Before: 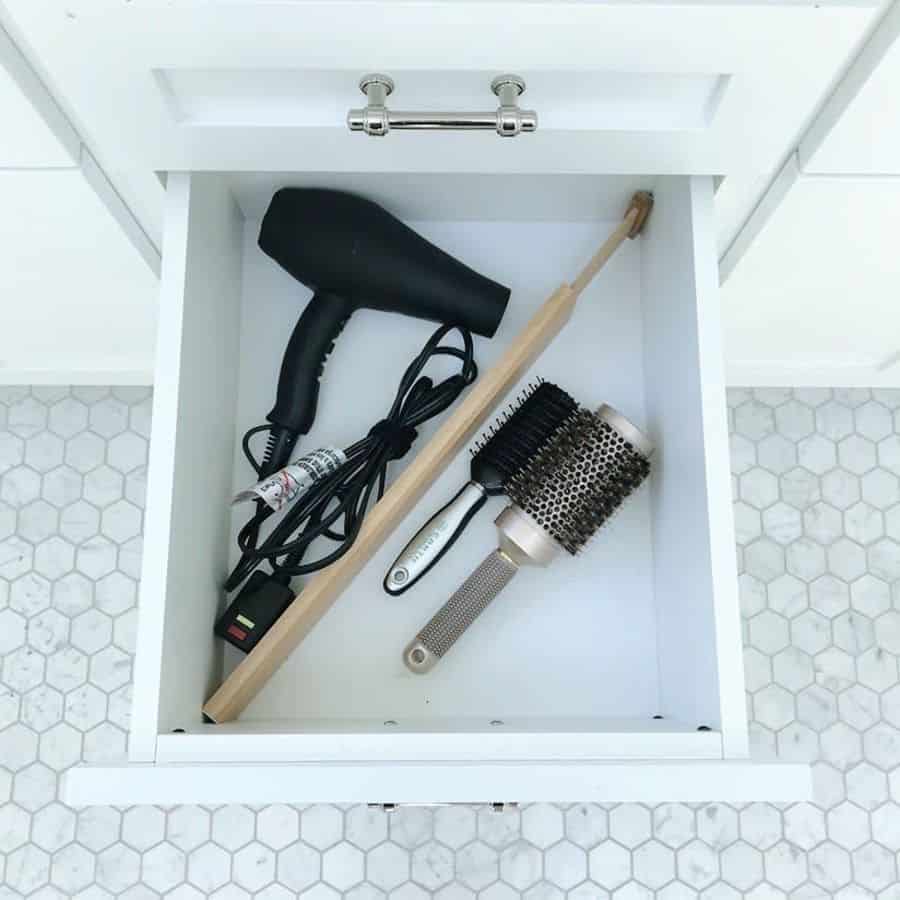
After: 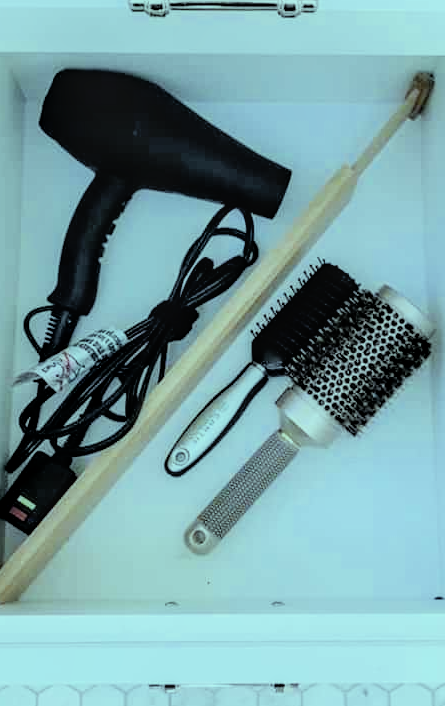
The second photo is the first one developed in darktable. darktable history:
color balance: mode lift, gamma, gain (sRGB), lift [0.997, 0.979, 1.021, 1.011], gamma [1, 1.084, 0.916, 0.998], gain [1, 0.87, 1.13, 1.101], contrast 4.55%, contrast fulcrum 38.24%, output saturation 104.09%
rgb curve: curves: ch0 [(0, 0) (0.136, 0.078) (0.262, 0.245) (0.414, 0.42) (1, 1)], compensate middle gray true, preserve colors basic power
crop and rotate: angle 0.02°, left 24.353%, top 13.219%, right 26.156%, bottom 8.224%
filmic rgb: threshold 3 EV, hardness 4.17, latitude 50%, contrast 1.1, preserve chrominance max RGB, color science v6 (2022), contrast in shadows safe, contrast in highlights safe, enable highlight reconstruction true
white balance: red 0.988, blue 1.017
local contrast: detail 130%
